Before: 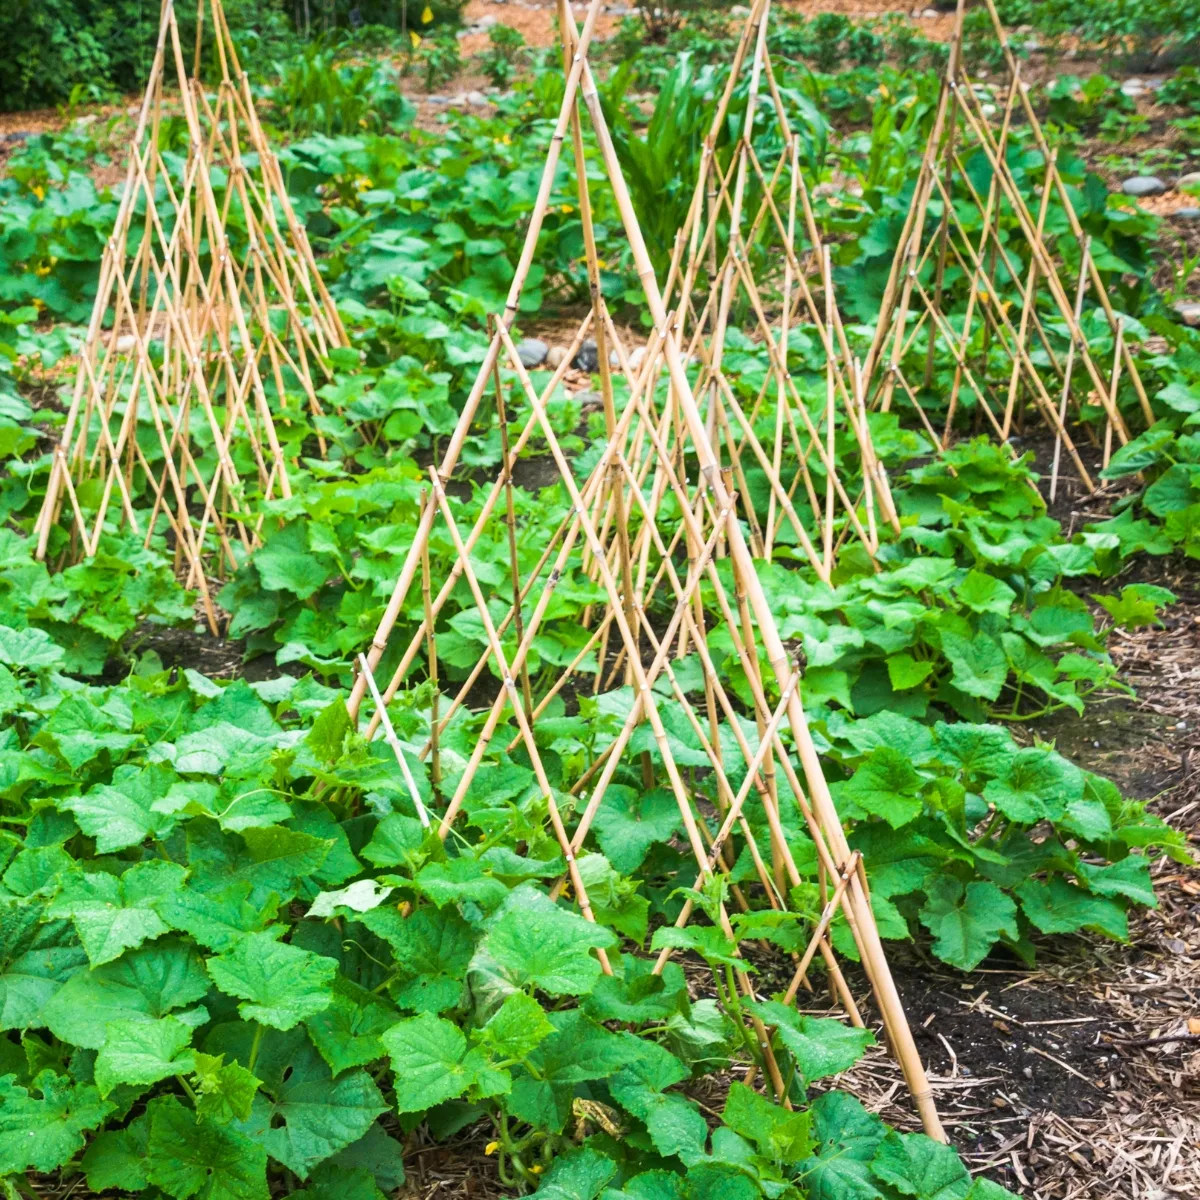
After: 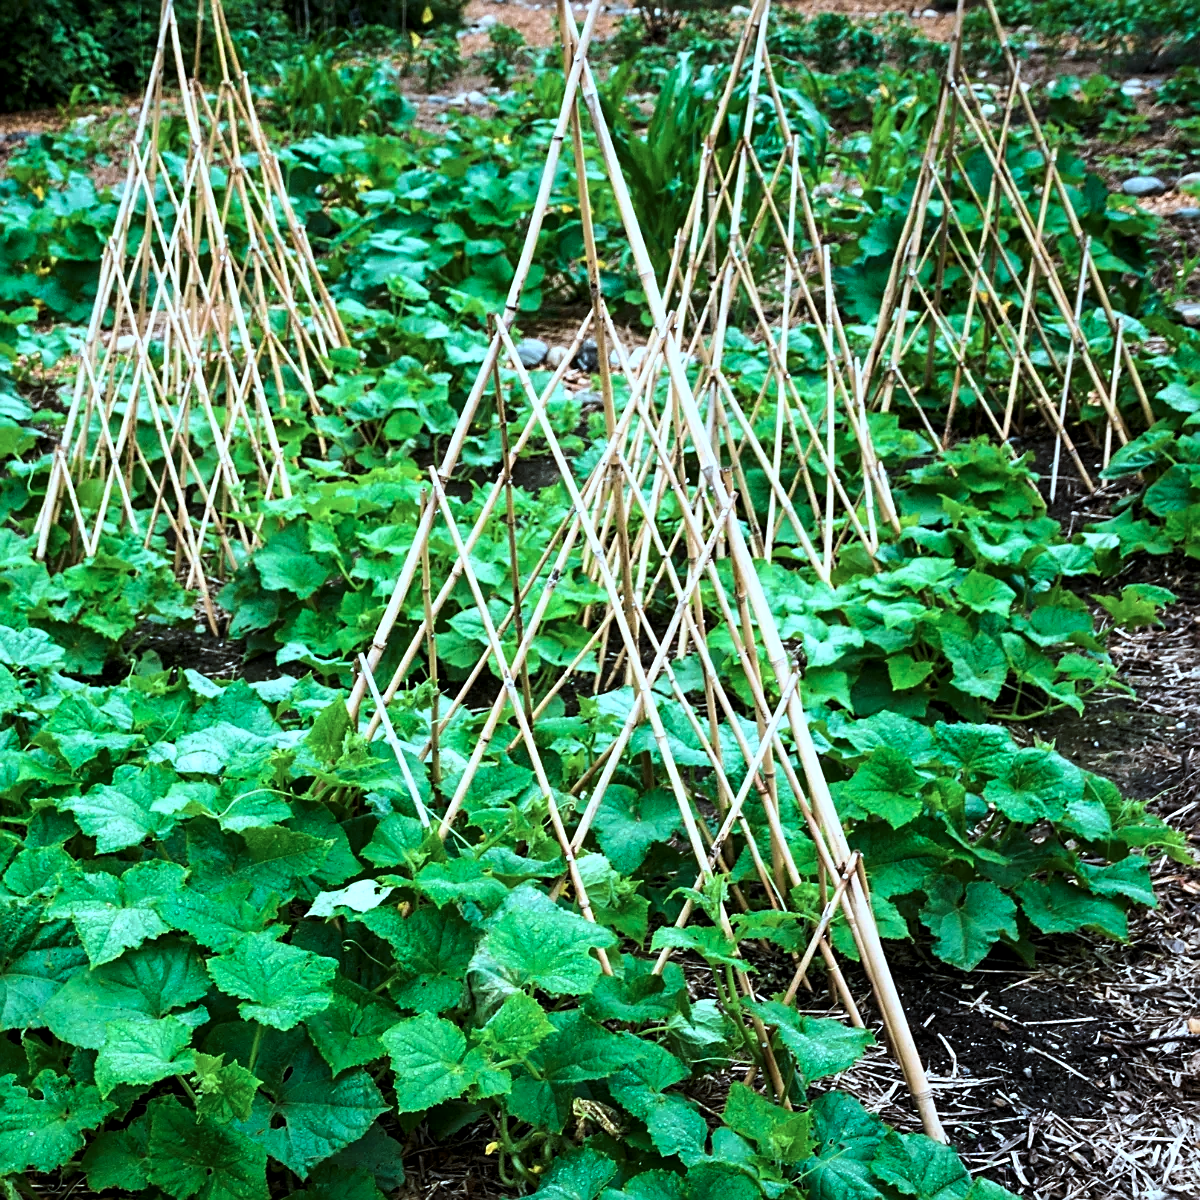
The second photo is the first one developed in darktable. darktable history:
tone curve: curves: ch0 [(0, 0) (0.003, 0.004) (0.011, 0.008) (0.025, 0.012) (0.044, 0.02) (0.069, 0.028) (0.1, 0.034) (0.136, 0.059) (0.177, 0.1) (0.224, 0.151) (0.277, 0.203) (0.335, 0.266) (0.399, 0.344) (0.468, 0.414) (0.543, 0.507) (0.623, 0.602) (0.709, 0.704) (0.801, 0.804) (0.898, 0.927) (1, 1)], color space Lab, independent channels, preserve colors none
levels: levels [0.029, 0.545, 0.971]
sharpen: on, module defaults
color correction: highlights a* -9.79, highlights b* -21.03
